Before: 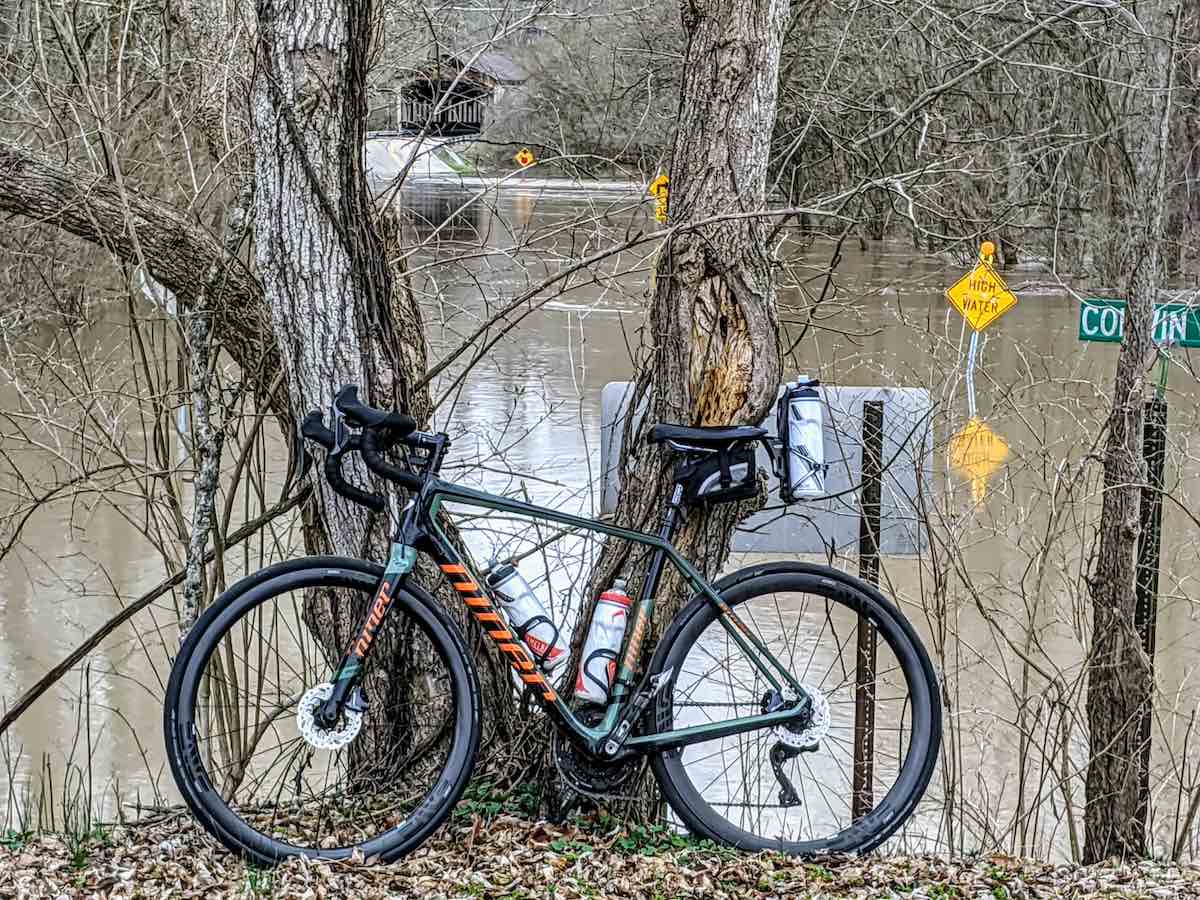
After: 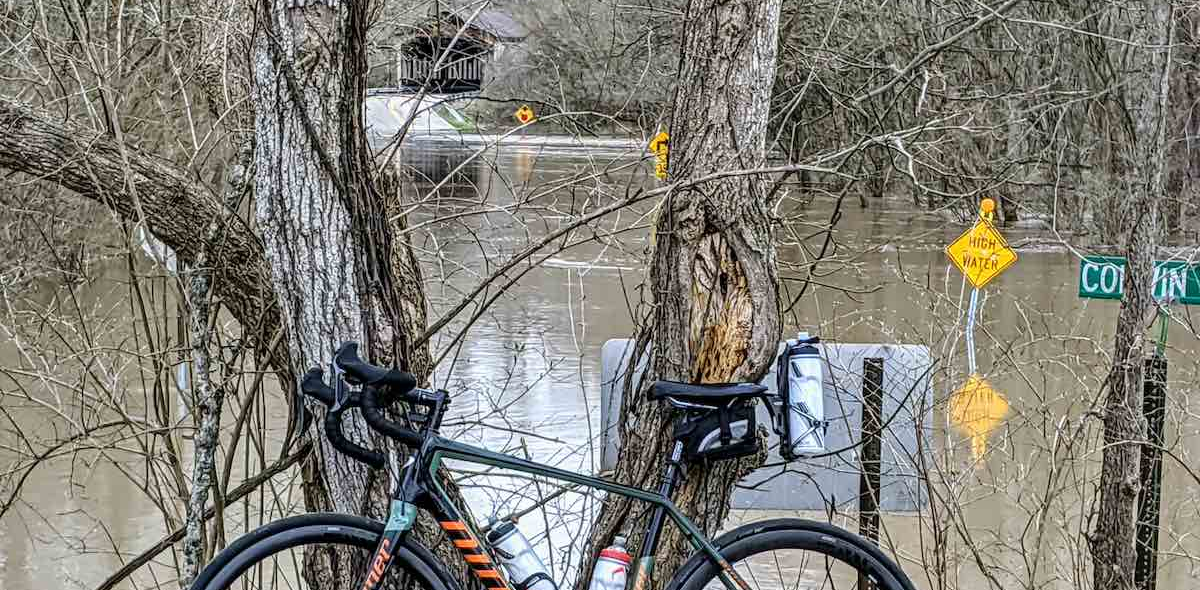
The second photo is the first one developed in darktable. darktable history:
rgb levels: preserve colors max RGB
crop and rotate: top 4.848%, bottom 29.503%
